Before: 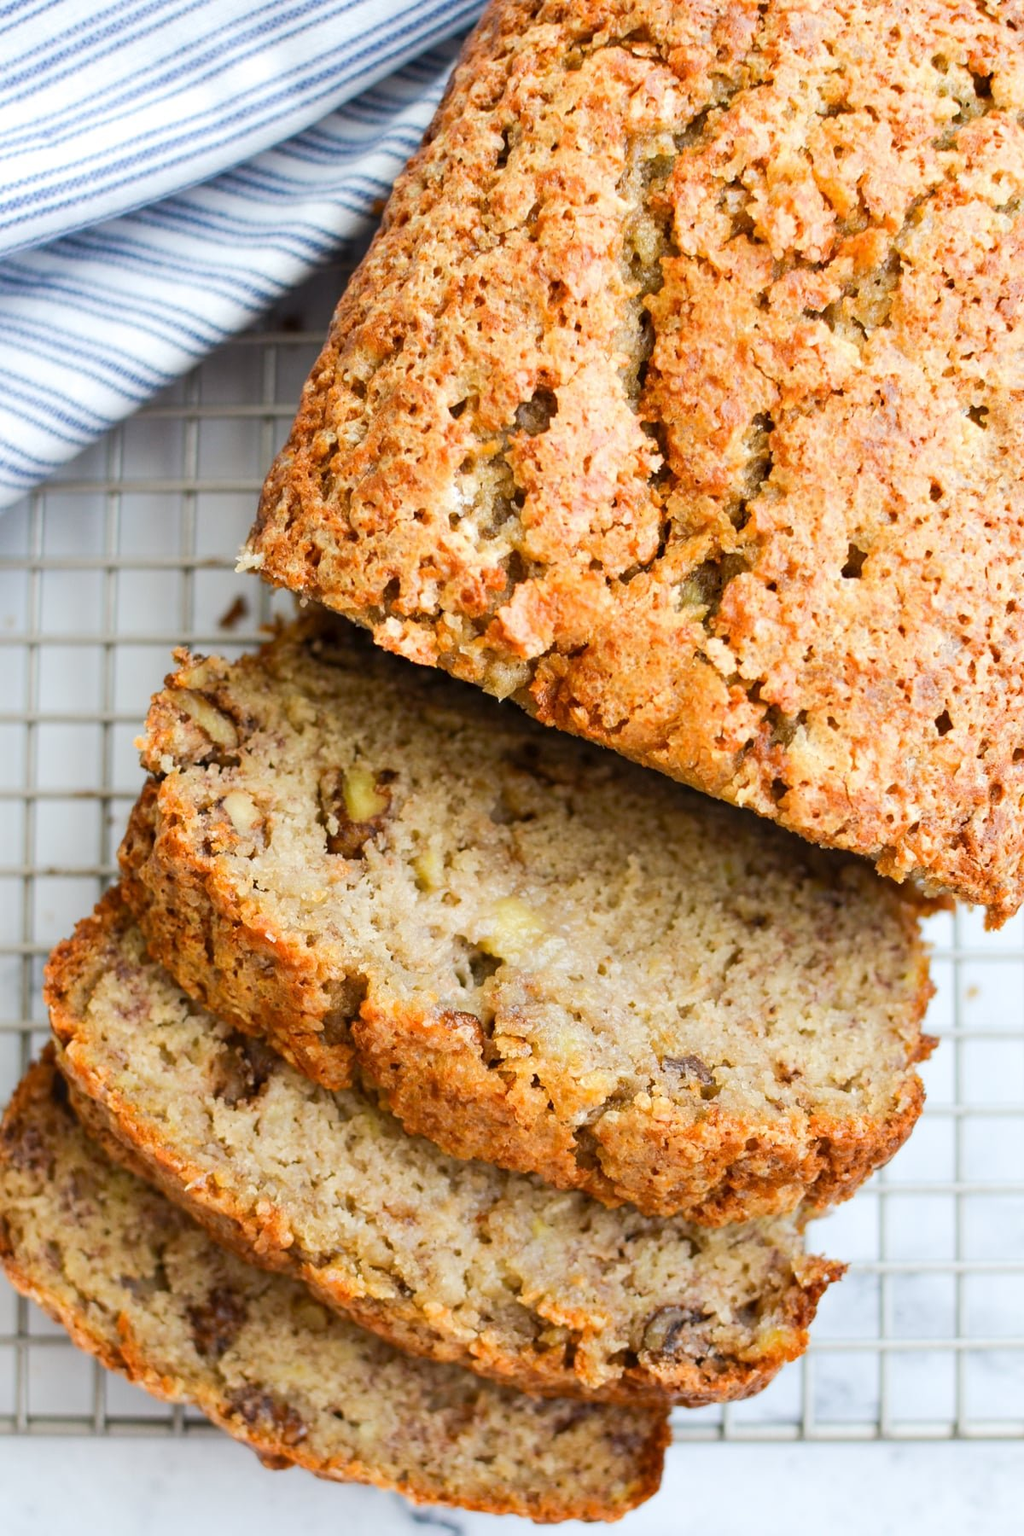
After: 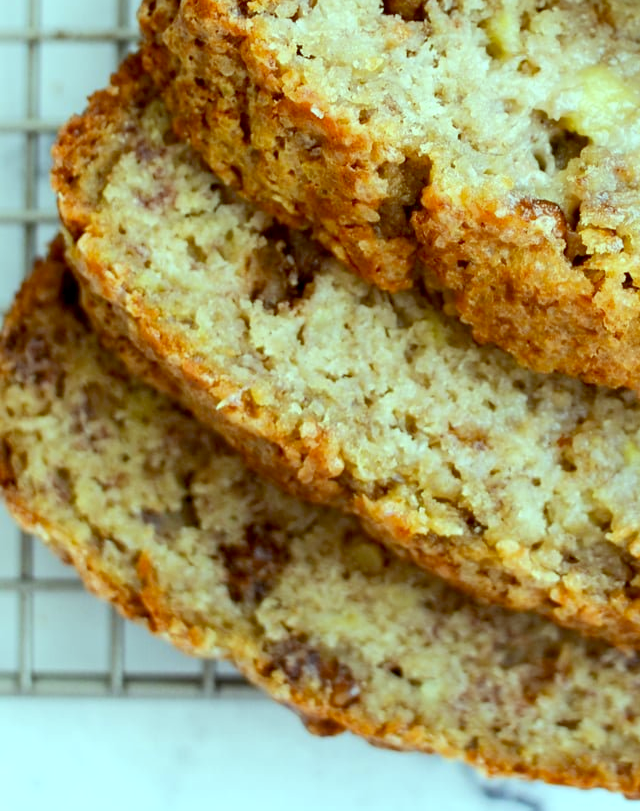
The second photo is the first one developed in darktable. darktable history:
color balance: mode lift, gamma, gain (sRGB), lift [0.997, 0.979, 1.021, 1.011], gamma [1, 1.084, 0.916, 0.998], gain [1, 0.87, 1.13, 1.101], contrast 4.55%, contrast fulcrum 38.24%, output saturation 104.09%
crop and rotate: top 54.778%, right 46.61%, bottom 0.159%
exposure: black level correction 0.01, exposure 0.011 EV, compensate highlight preservation false
